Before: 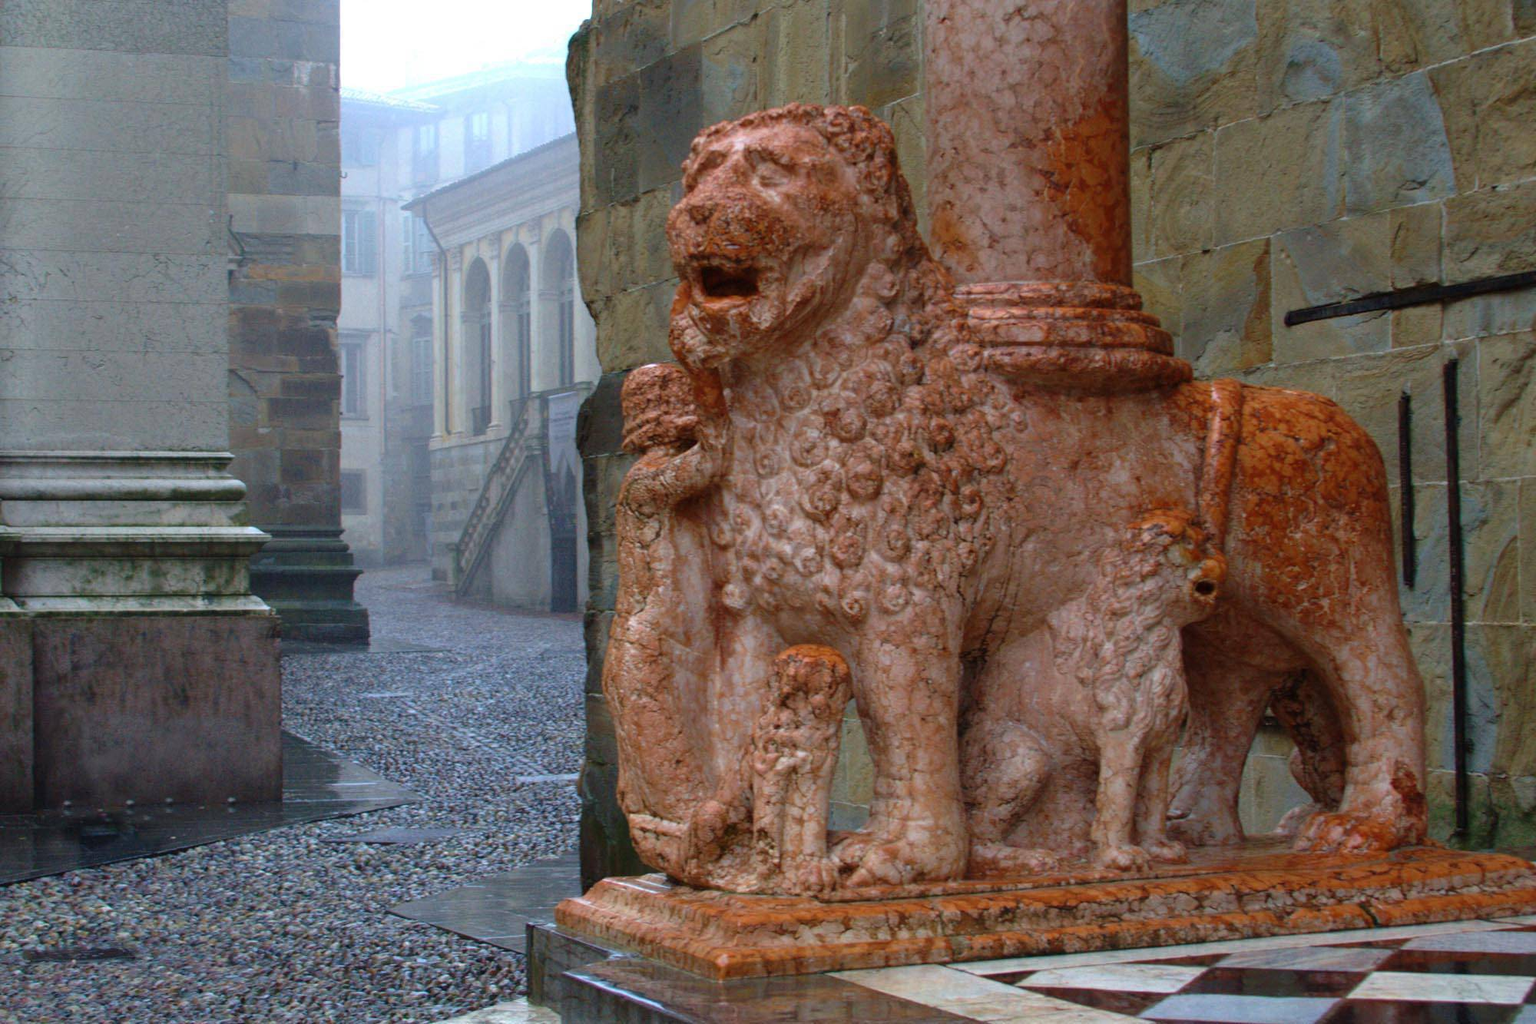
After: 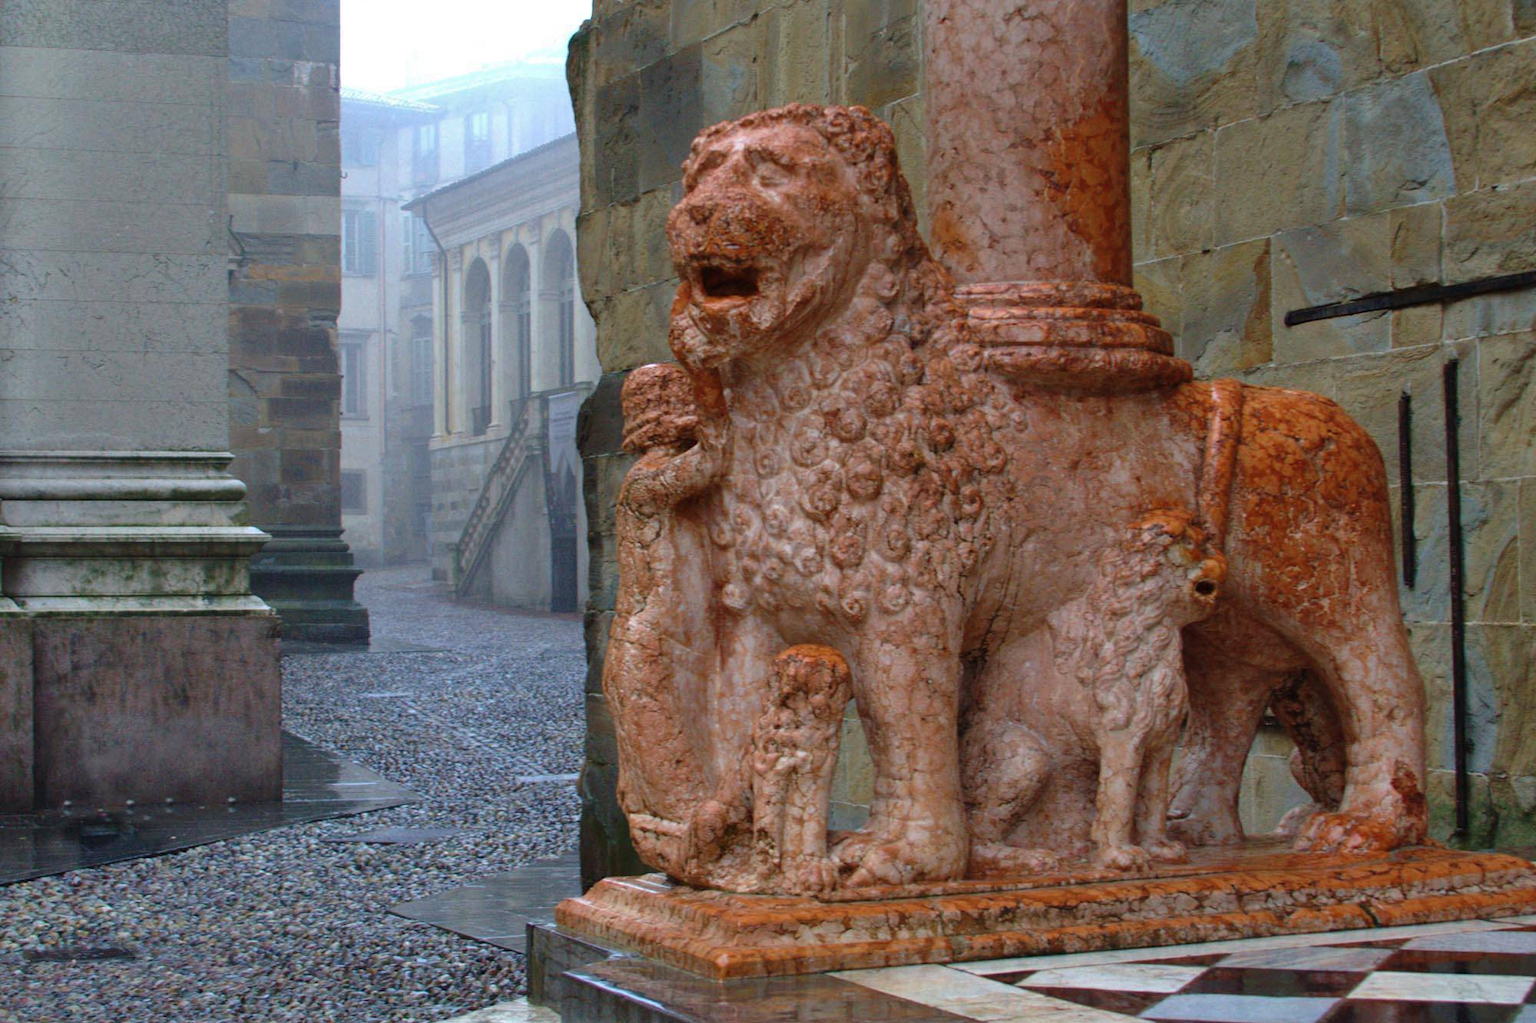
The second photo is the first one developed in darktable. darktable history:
shadows and highlights: shadows 47.61, highlights -42.12, highlights color adjustment 78.07%, soften with gaussian
